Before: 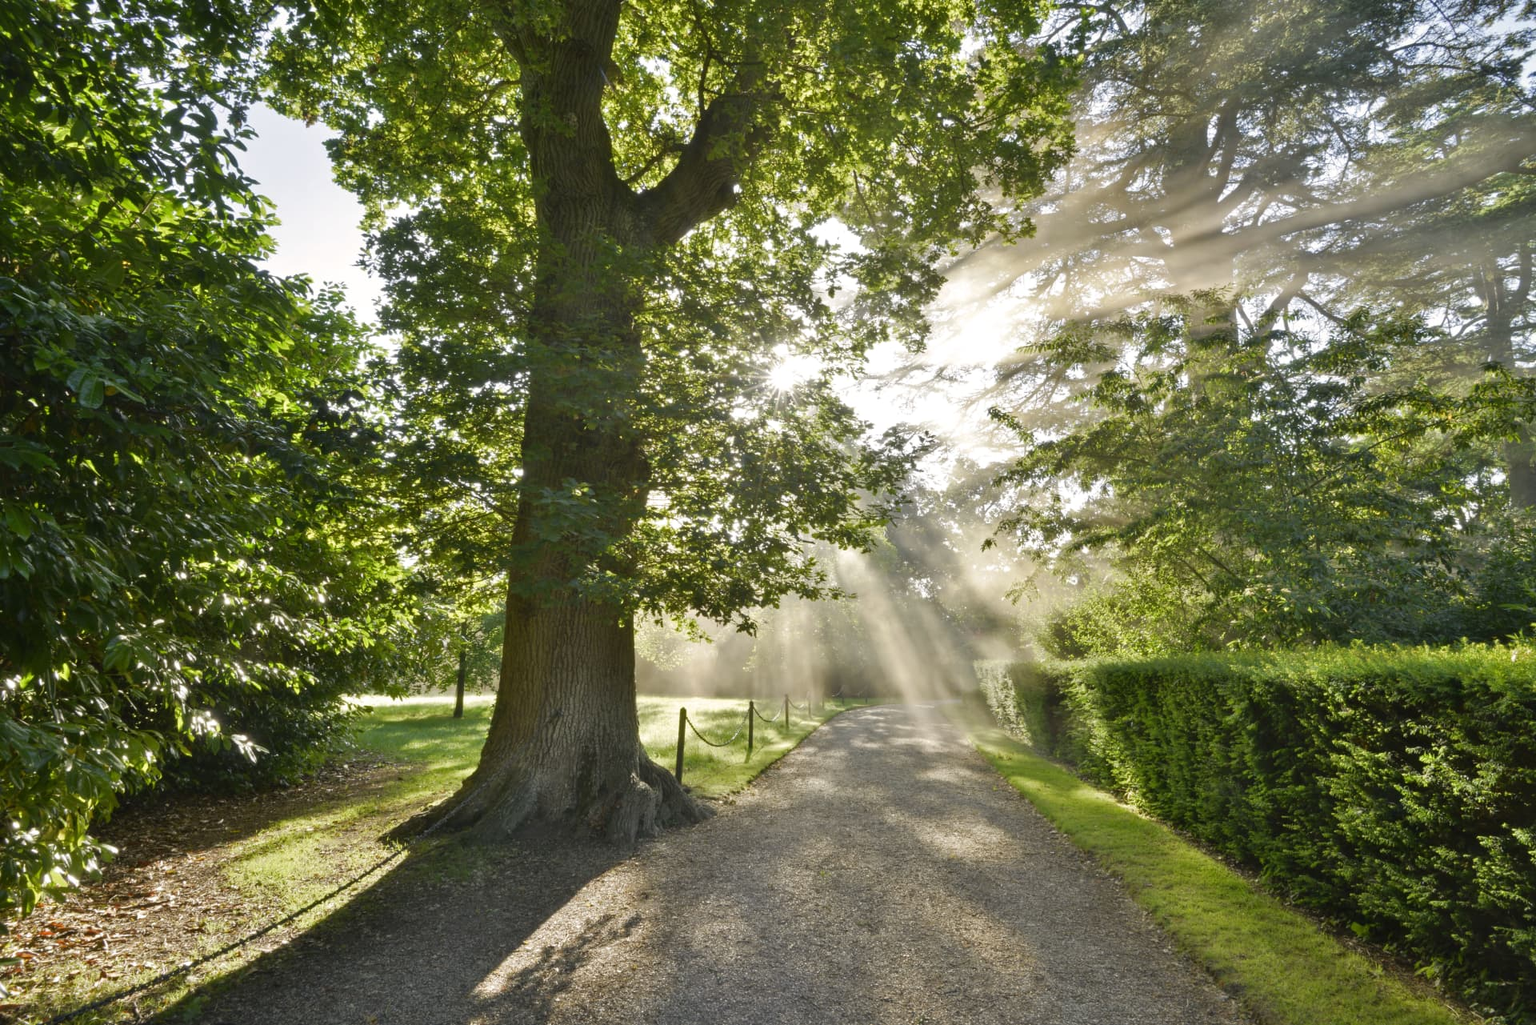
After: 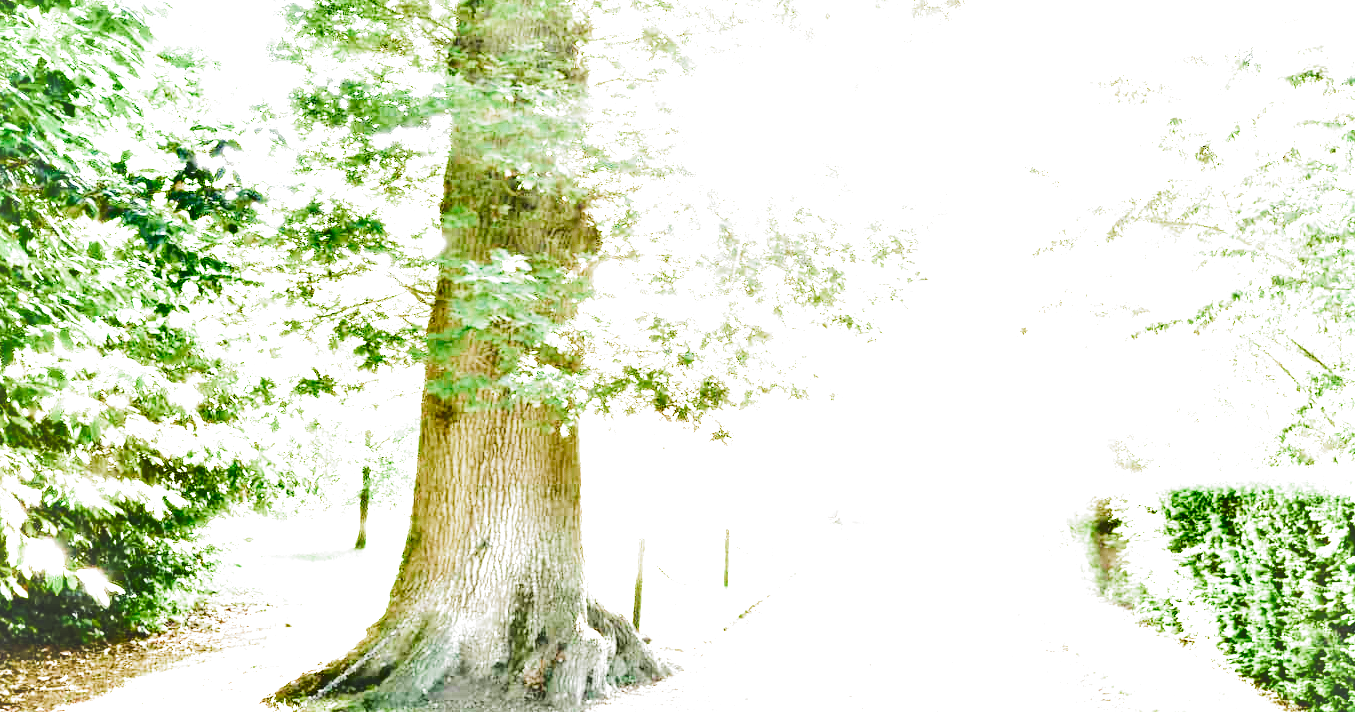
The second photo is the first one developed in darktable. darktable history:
levels: black 3.91%, white 99.88%
crop: left 11.094%, top 27.191%, right 18.29%, bottom 17.17%
shadows and highlights: soften with gaussian
exposure: exposure 2.26 EV, compensate exposure bias true, compensate highlight preservation false
filmic rgb: black relative exposure -7.65 EV, white relative exposure 4.56 EV, hardness 3.61, color science v5 (2021), contrast in shadows safe, contrast in highlights safe
vignetting: fall-off radius 61.02%, brightness 0.051, saturation -0.003
tone equalizer: -8 EV -0.782 EV, -7 EV -0.677 EV, -6 EV -0.638 EV, -5 EV -0.419 EV, -3 EV 0.367 EV, -2 EV 0.6 EV, -1 EV 0.675 EV, +0 EV 0.761 EV
color balance rgb: shadows lift › chroma 0.752%, shadows lift › hue 111.94°, power › hue 329.96°, perceptual saturation grading › global saturation 19.617%, perceptual brilliance grading › global brilliance 29.522%, perceptual brilliance grading › highlights 50.716%, perceptual brilliance grading › mid-tones 49.239%, perceptual brilliance grading › shadows -21.176%, contrast -9.444%
